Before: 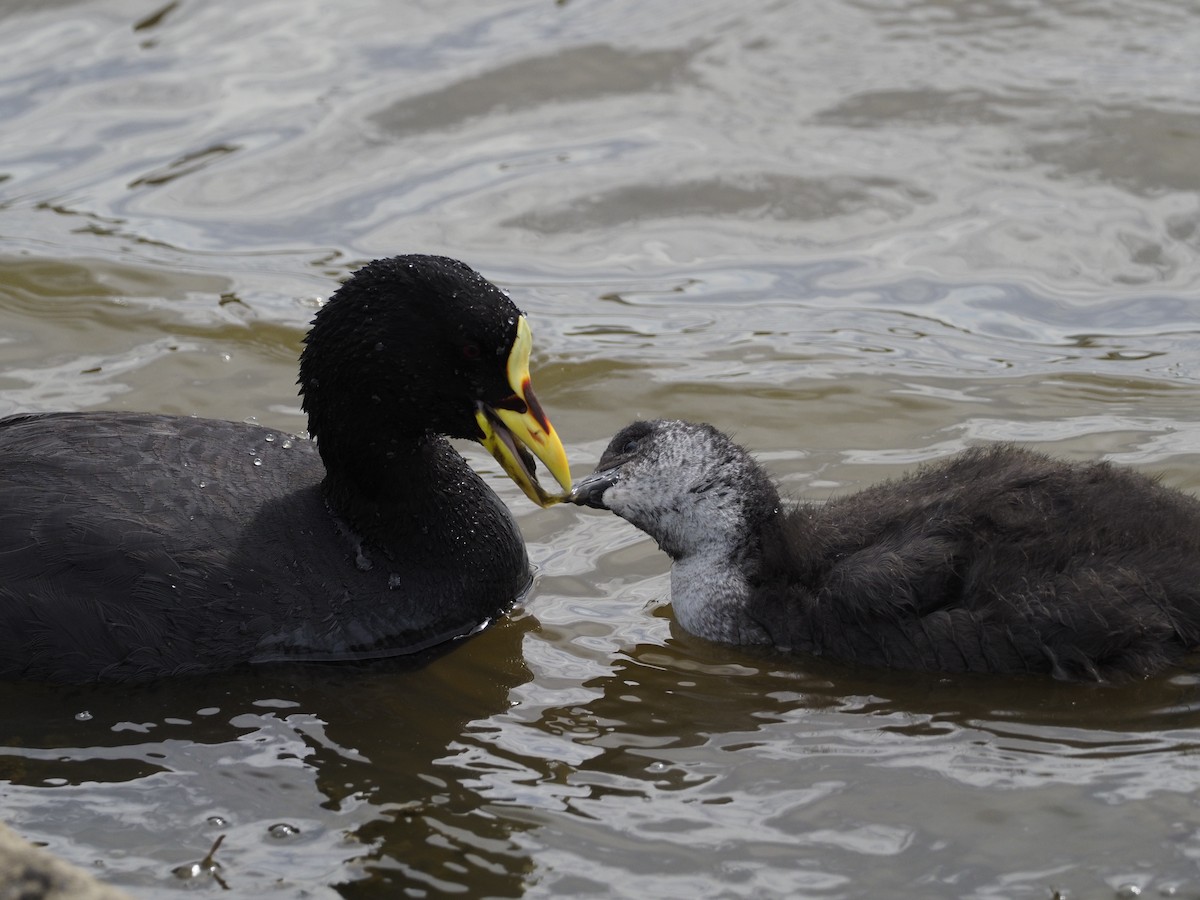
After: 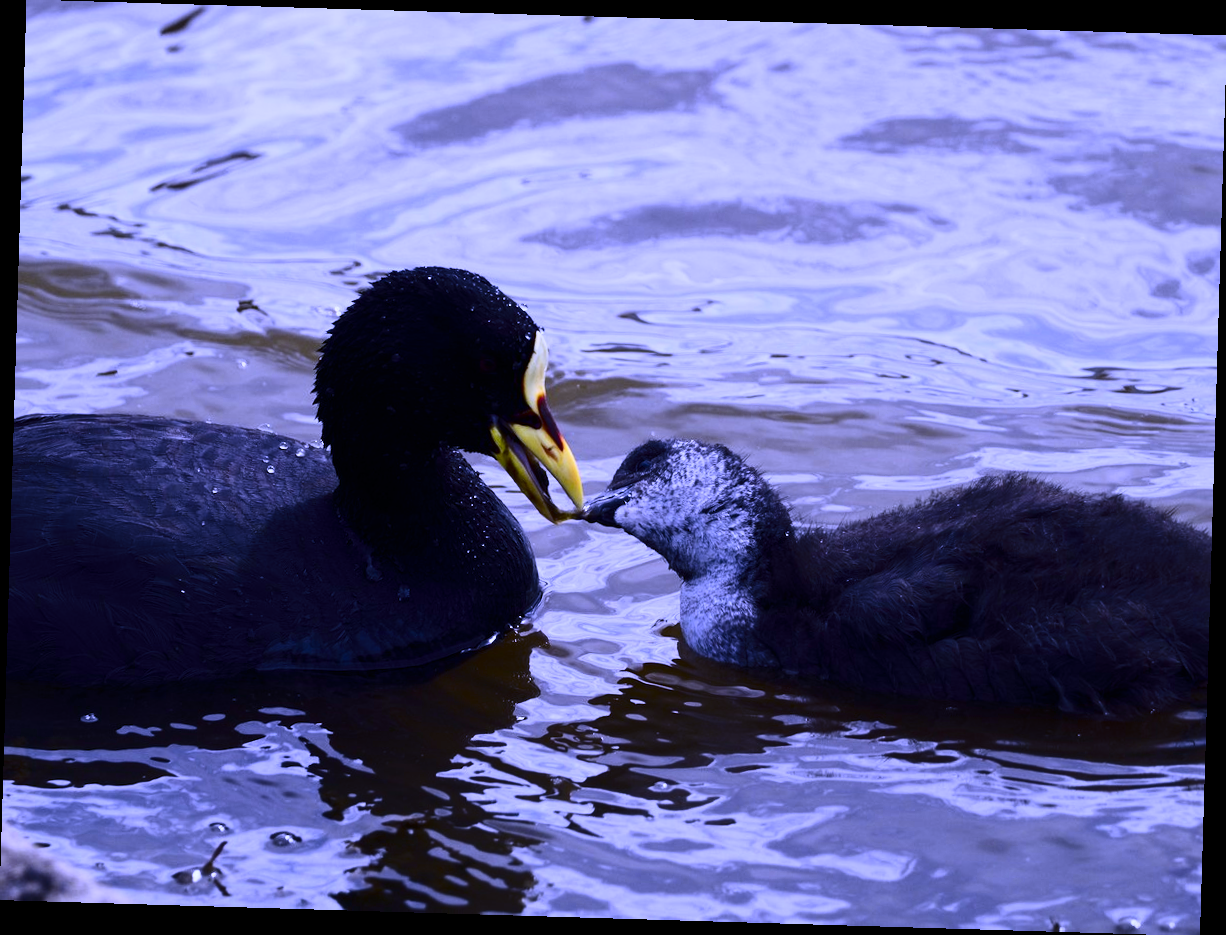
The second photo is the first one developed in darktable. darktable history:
rotate and perspective: rotation 1.72°, automatic cropping off
contrast brightness saturation: contrast 0.32, brightness -0.08, saturation 0.17
white balance: red 0.98, blue 1.61
